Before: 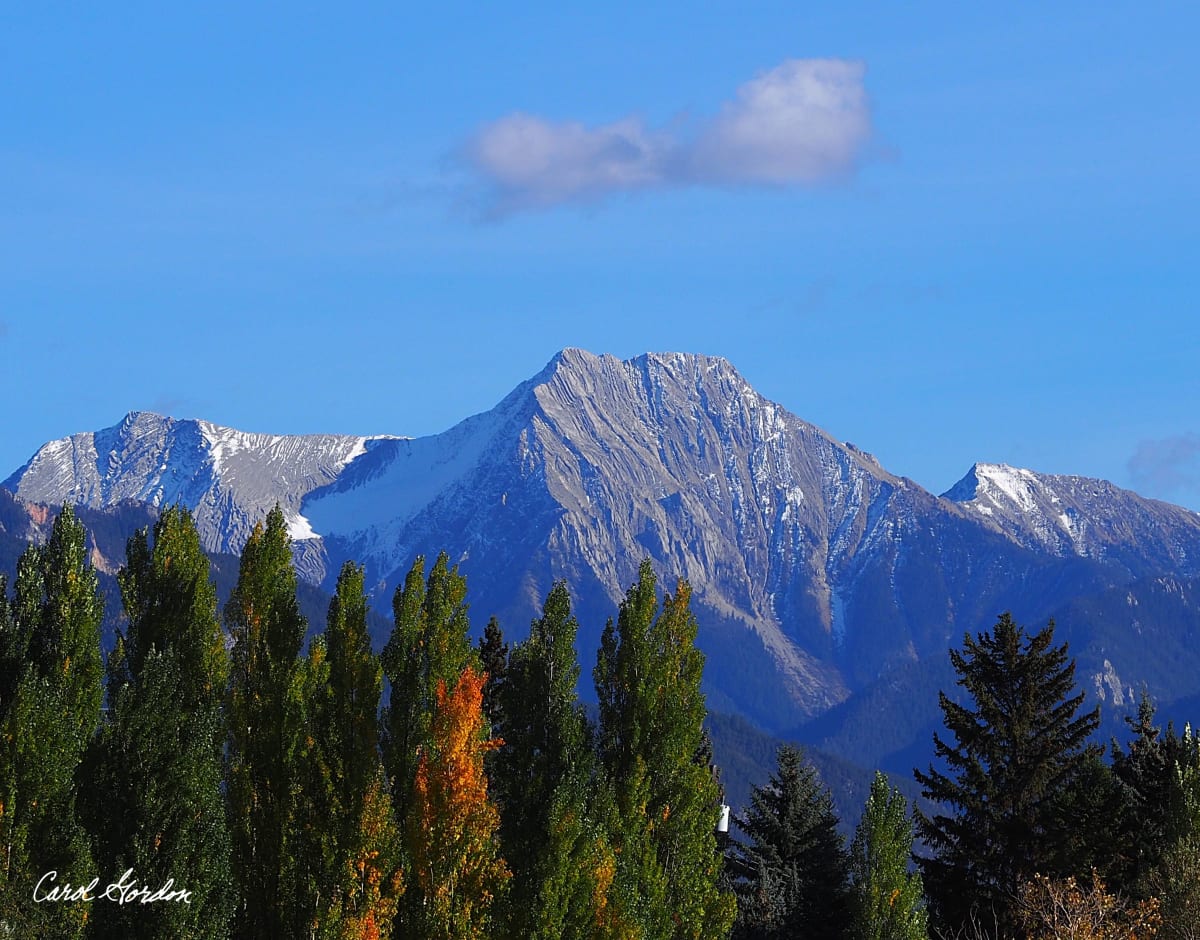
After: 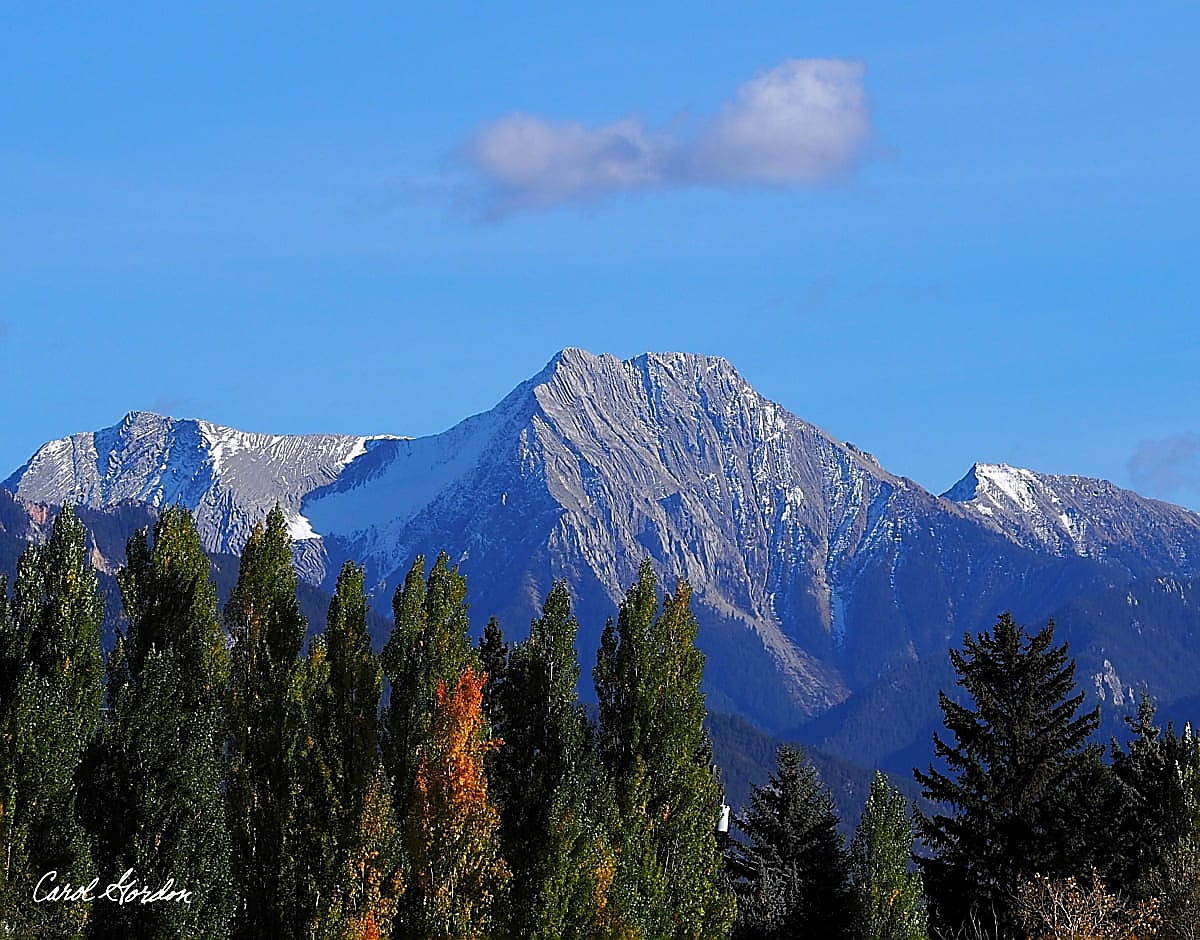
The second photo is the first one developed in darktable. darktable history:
levels: levels [0.026, 0.507, 0.987]
sharpen: radius 1.39, amount 1.244, threshold 0.734
